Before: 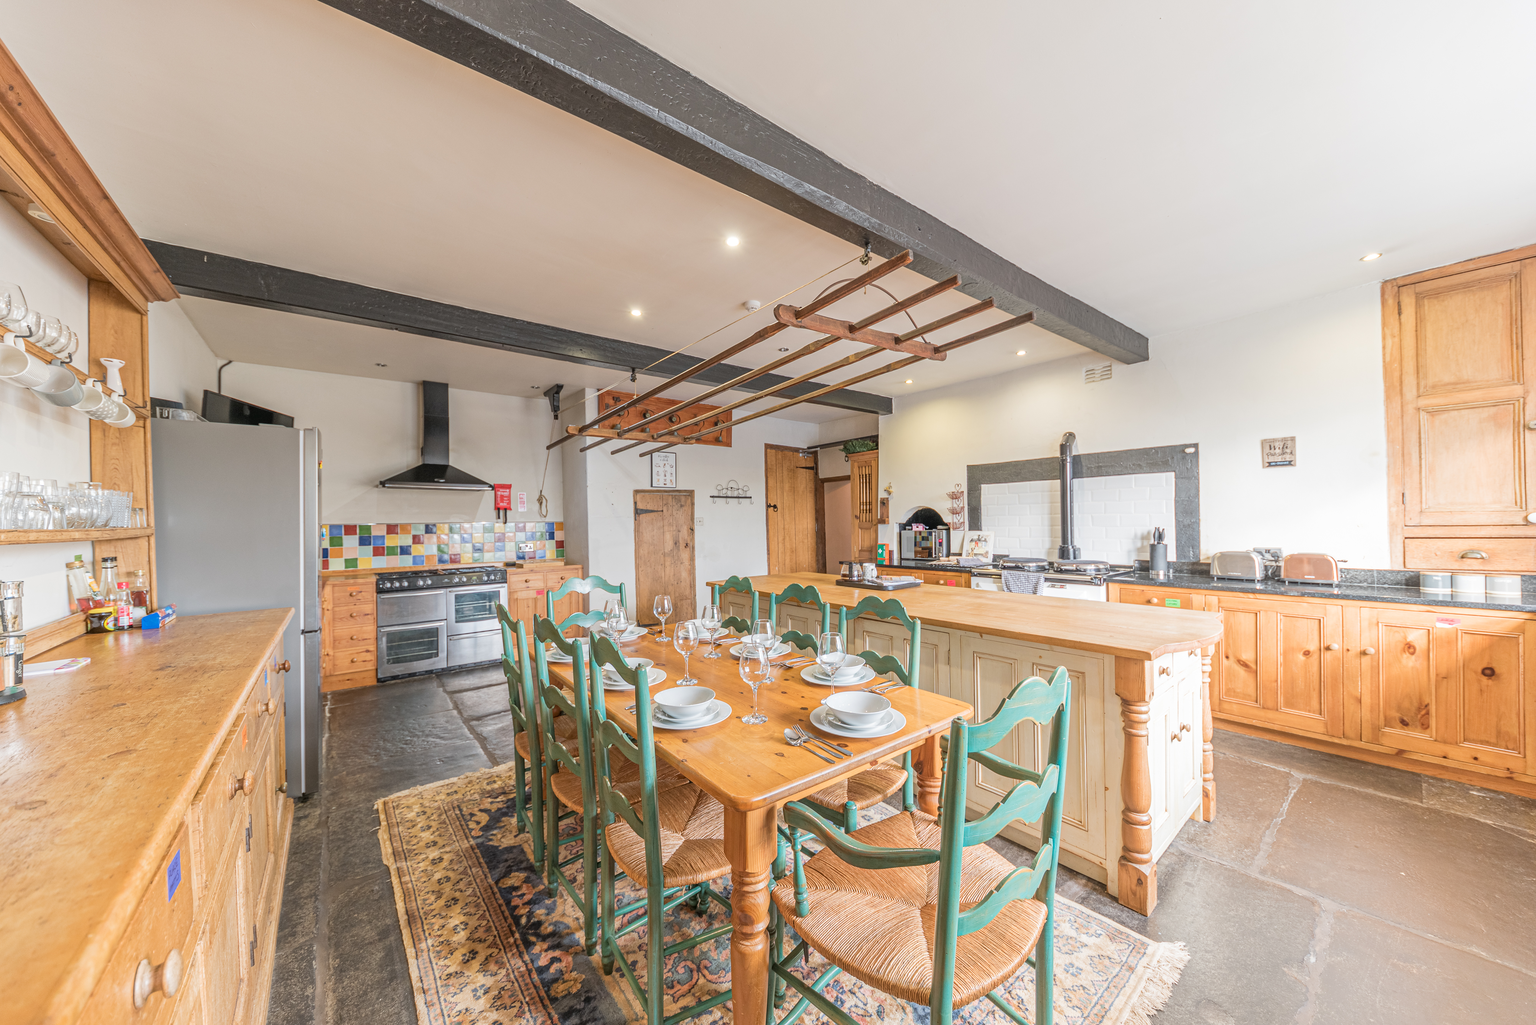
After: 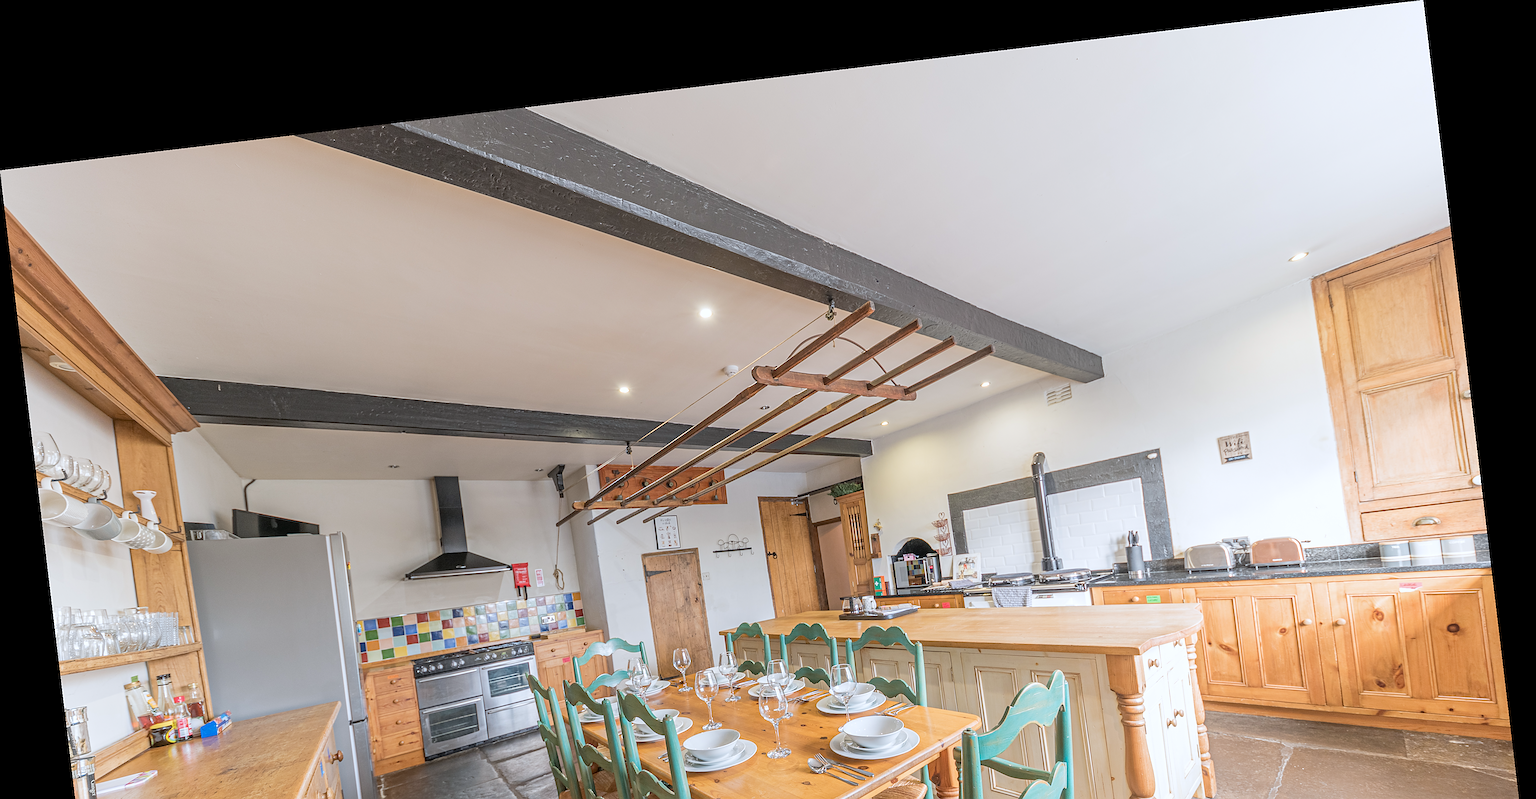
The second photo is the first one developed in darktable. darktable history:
rotate and perspective: rotation -6.83°, automatic cropping off
sharpen: on, module defaults
white balance: red 0.976, blue 1.04
crop: bottom 28.576%
